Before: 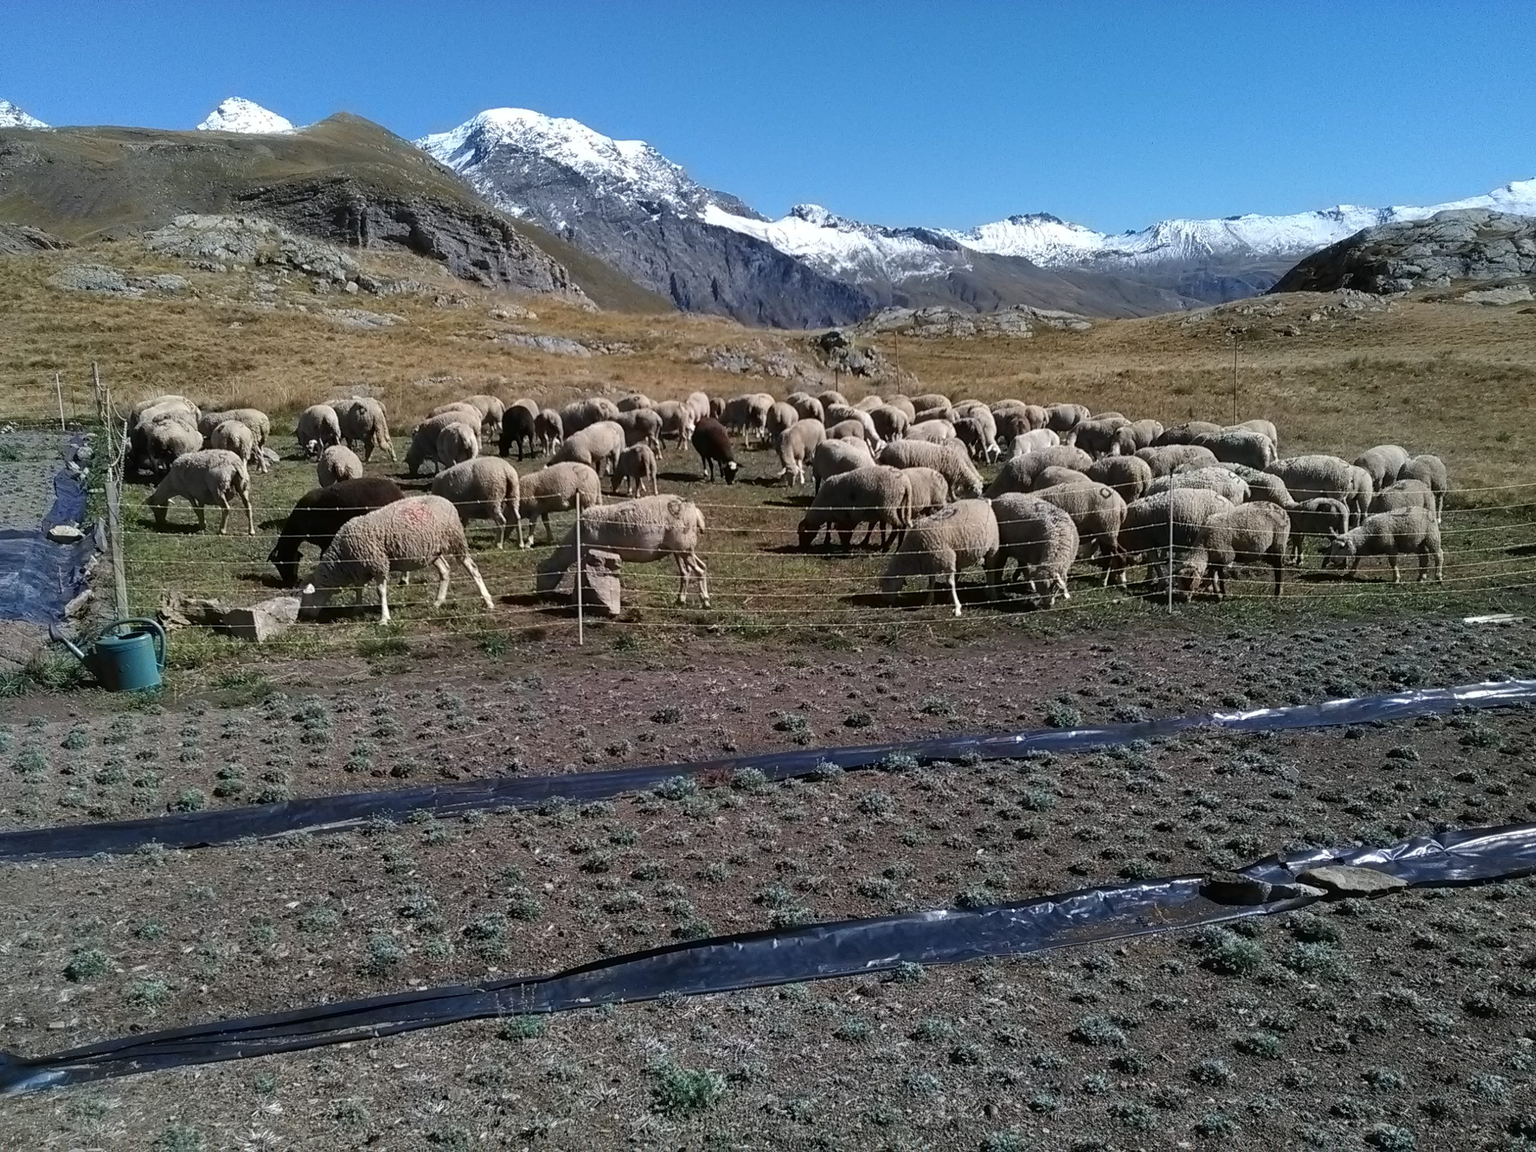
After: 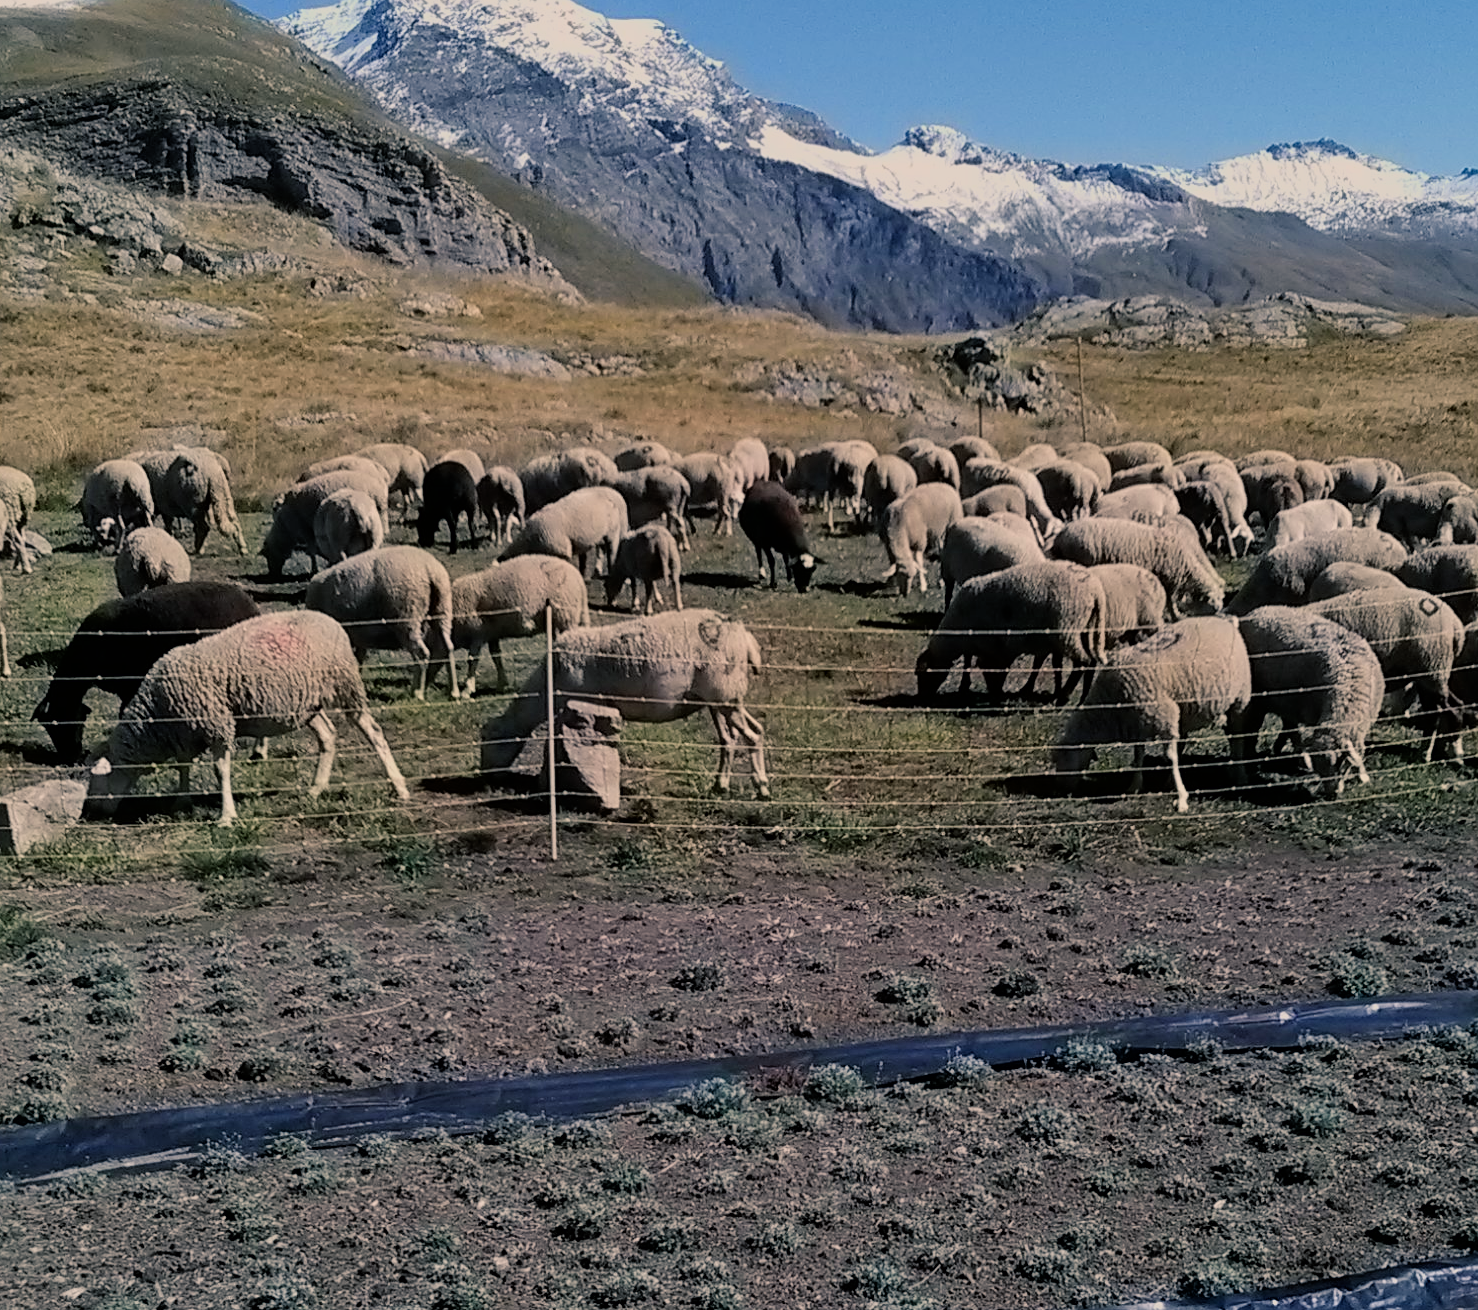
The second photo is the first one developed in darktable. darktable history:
sharpen: amount 0.2
color balance rgb: shadows lift › chroma 5.41%, shadows lift › hue 240°, highlights gain › chroma 3.74%, highlights gain › hue 60°, saturation formula JzAzBz (2021)
crop: left 16.202%, top 11.208%, right 26.045%, bottom 20.557%
filmic rgb: black relative exposure -7.65 EV, white relative exposure 4.56 EV, hardness 3.61, color science v6 (2022)
